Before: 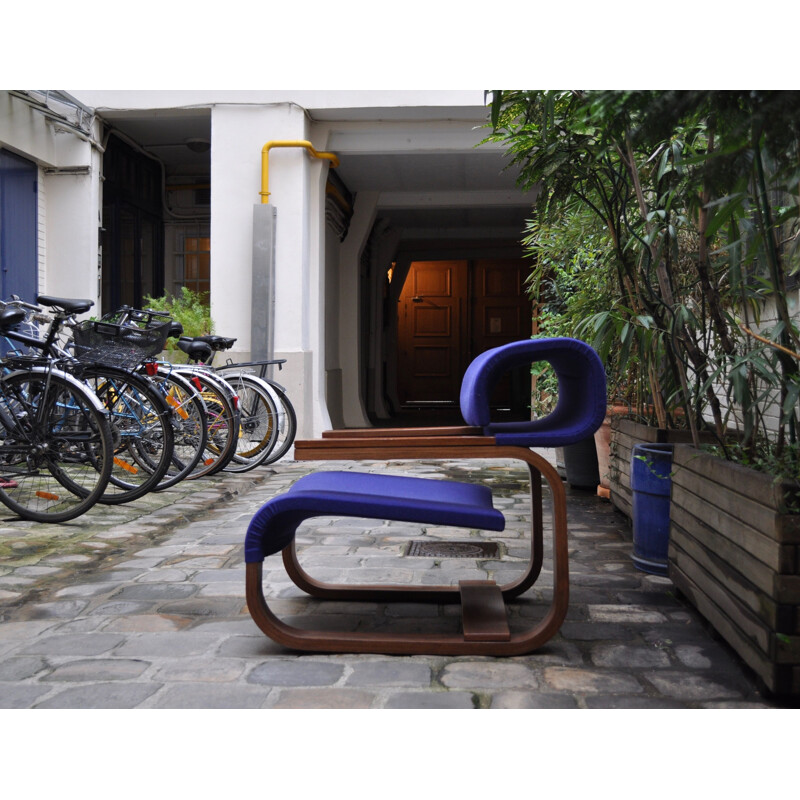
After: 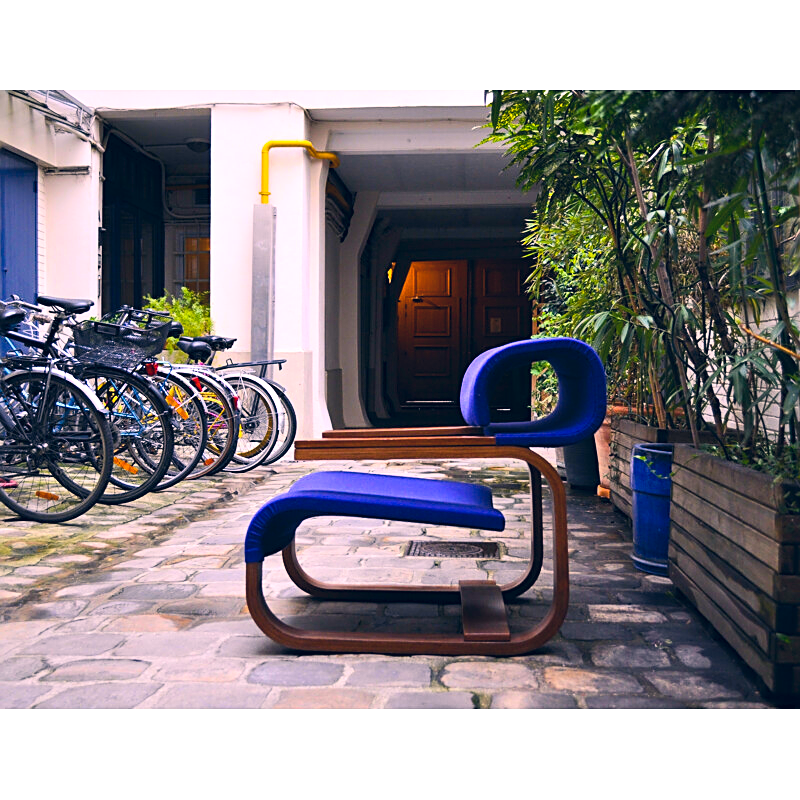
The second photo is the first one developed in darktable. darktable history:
contrast brightness saturation: contrast 0.203, brightness 0.164, saturation 0.228
sharpen: on, module defaults
color balance rgb: power › hue 326.18°, perceptual saturation grading › global saturation 19.343%, perceptual brilliance grading › highlights 10.256%, perceptual brilliance grading › mid-tones 5.161%, global vibrance 50.235%
haze removal: compatibility mode true, adaptive false
color correction: highlights a* 14.45, highlights b* 5.96, shadows a* -6.1, shadows b* -15.38, saturation 0.843
